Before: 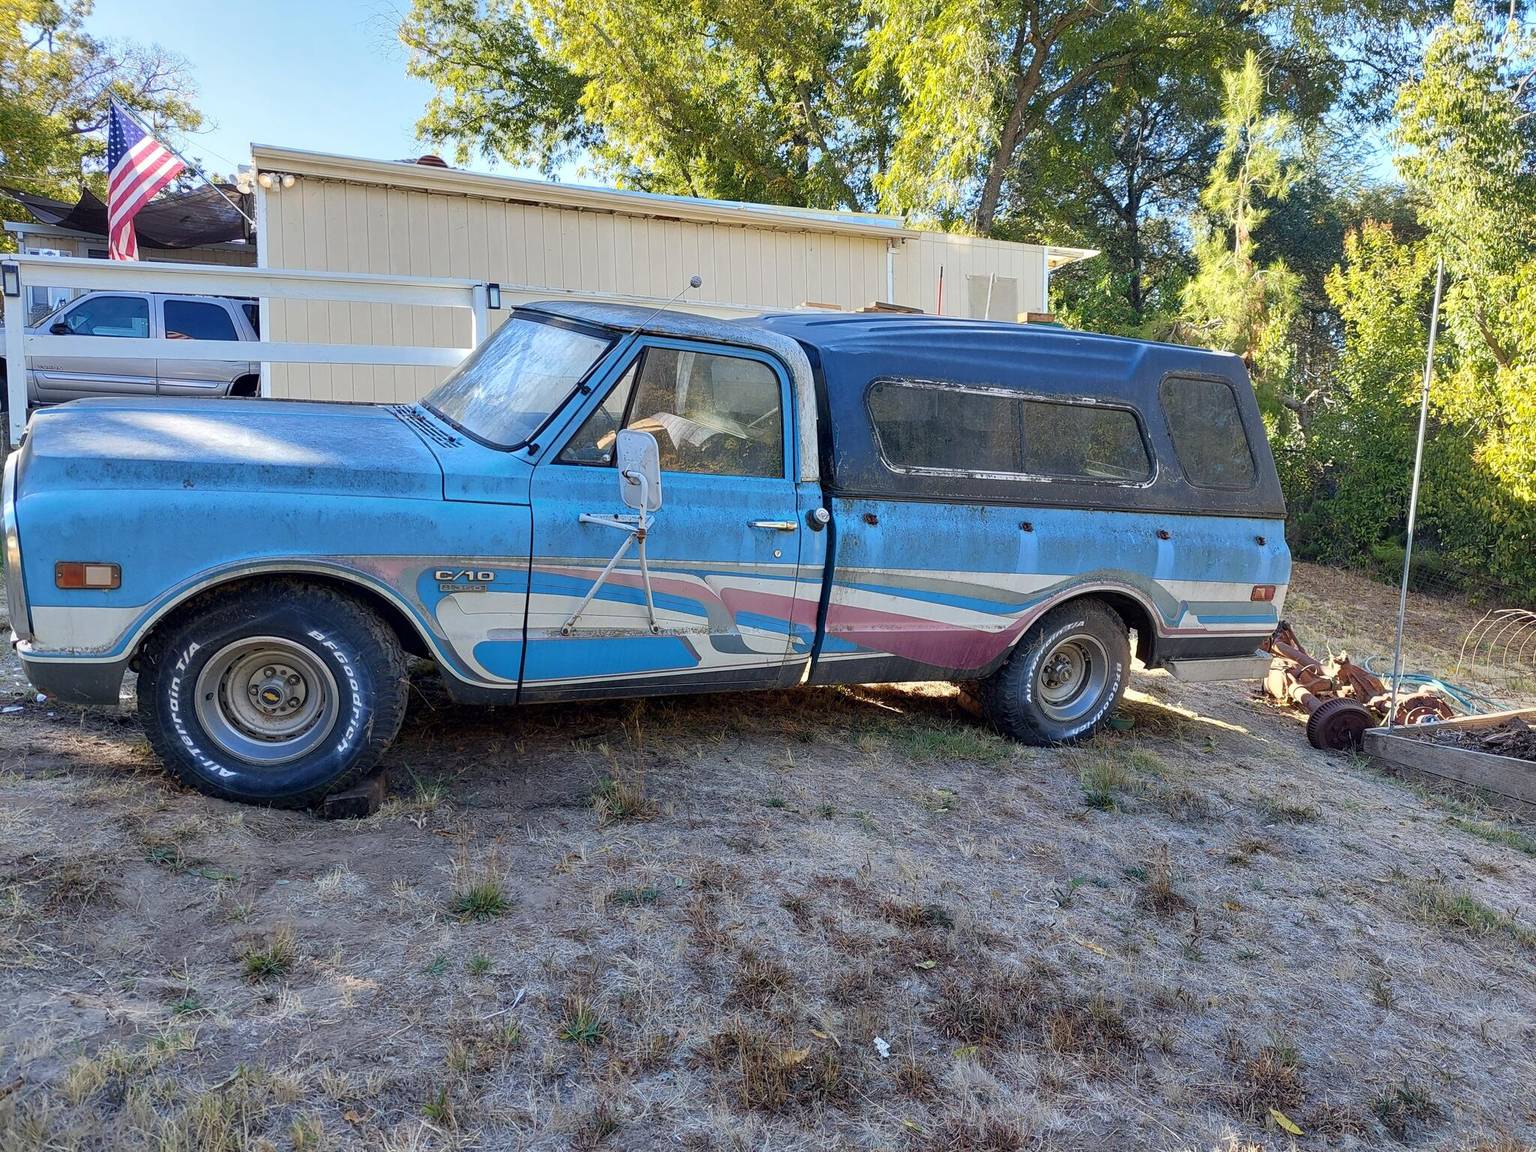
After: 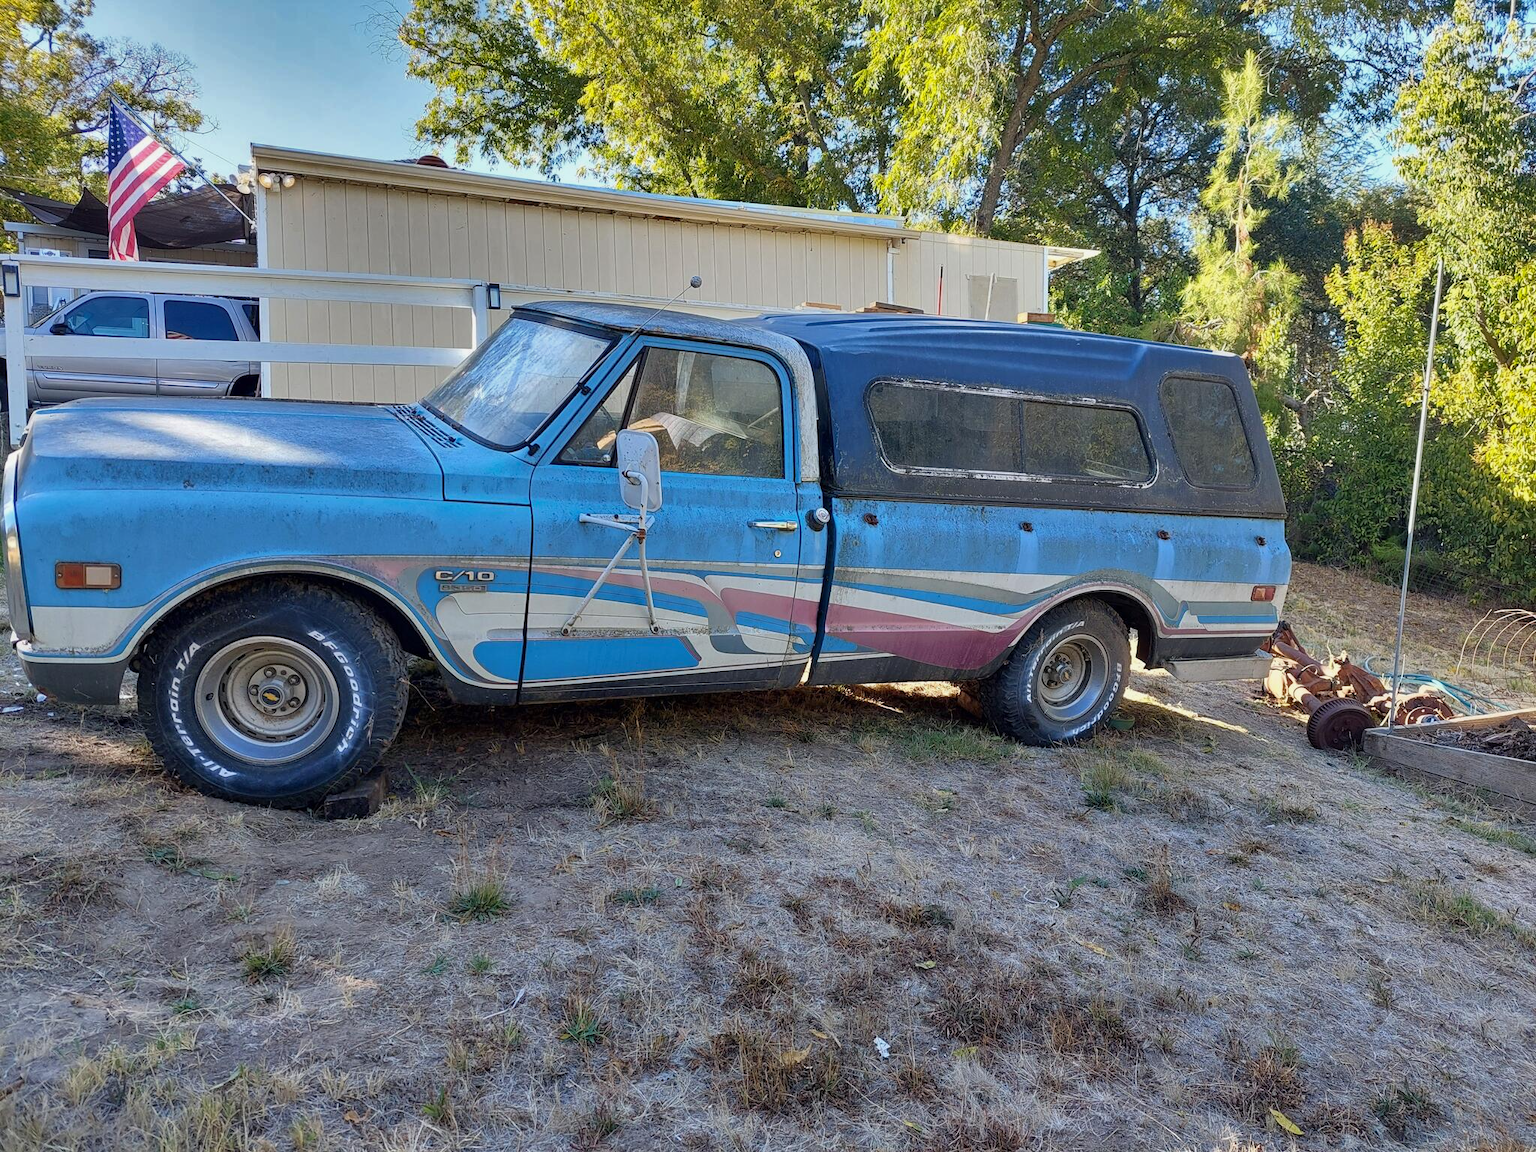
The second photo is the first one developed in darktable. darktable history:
shadows and highlights: white point adjustment -3.59, highlights -63.51, soften with gaussian
